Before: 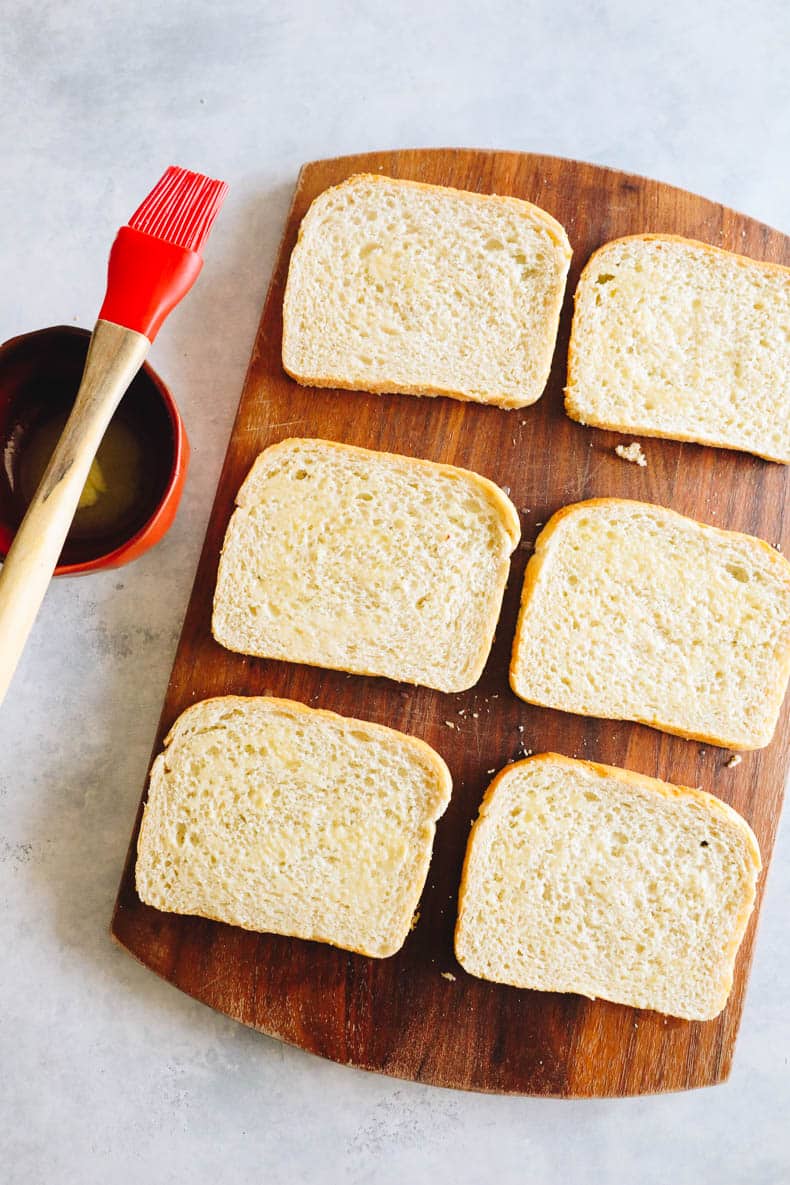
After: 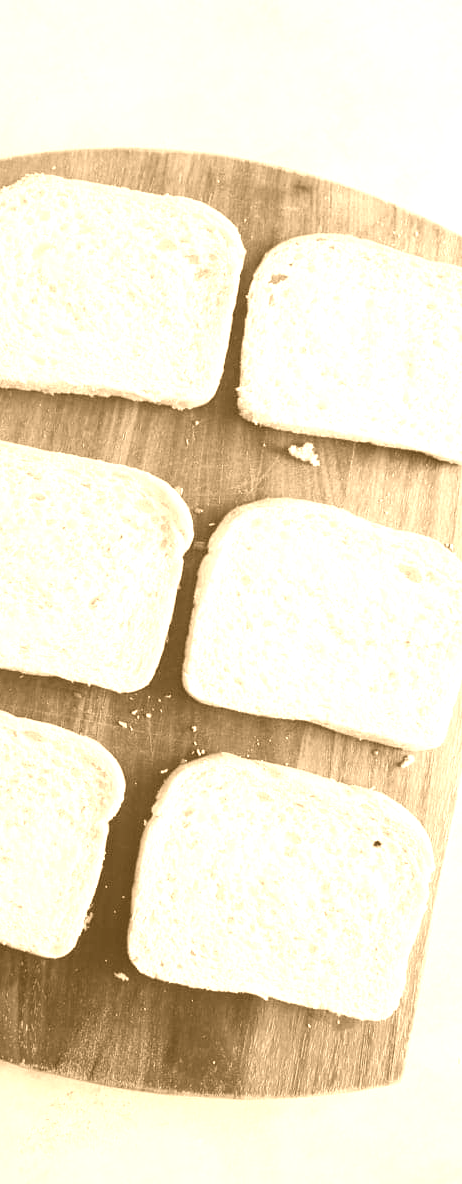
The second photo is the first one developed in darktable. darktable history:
crop: left 41.402%
colorize: hue 28.8°, source mix 100%
